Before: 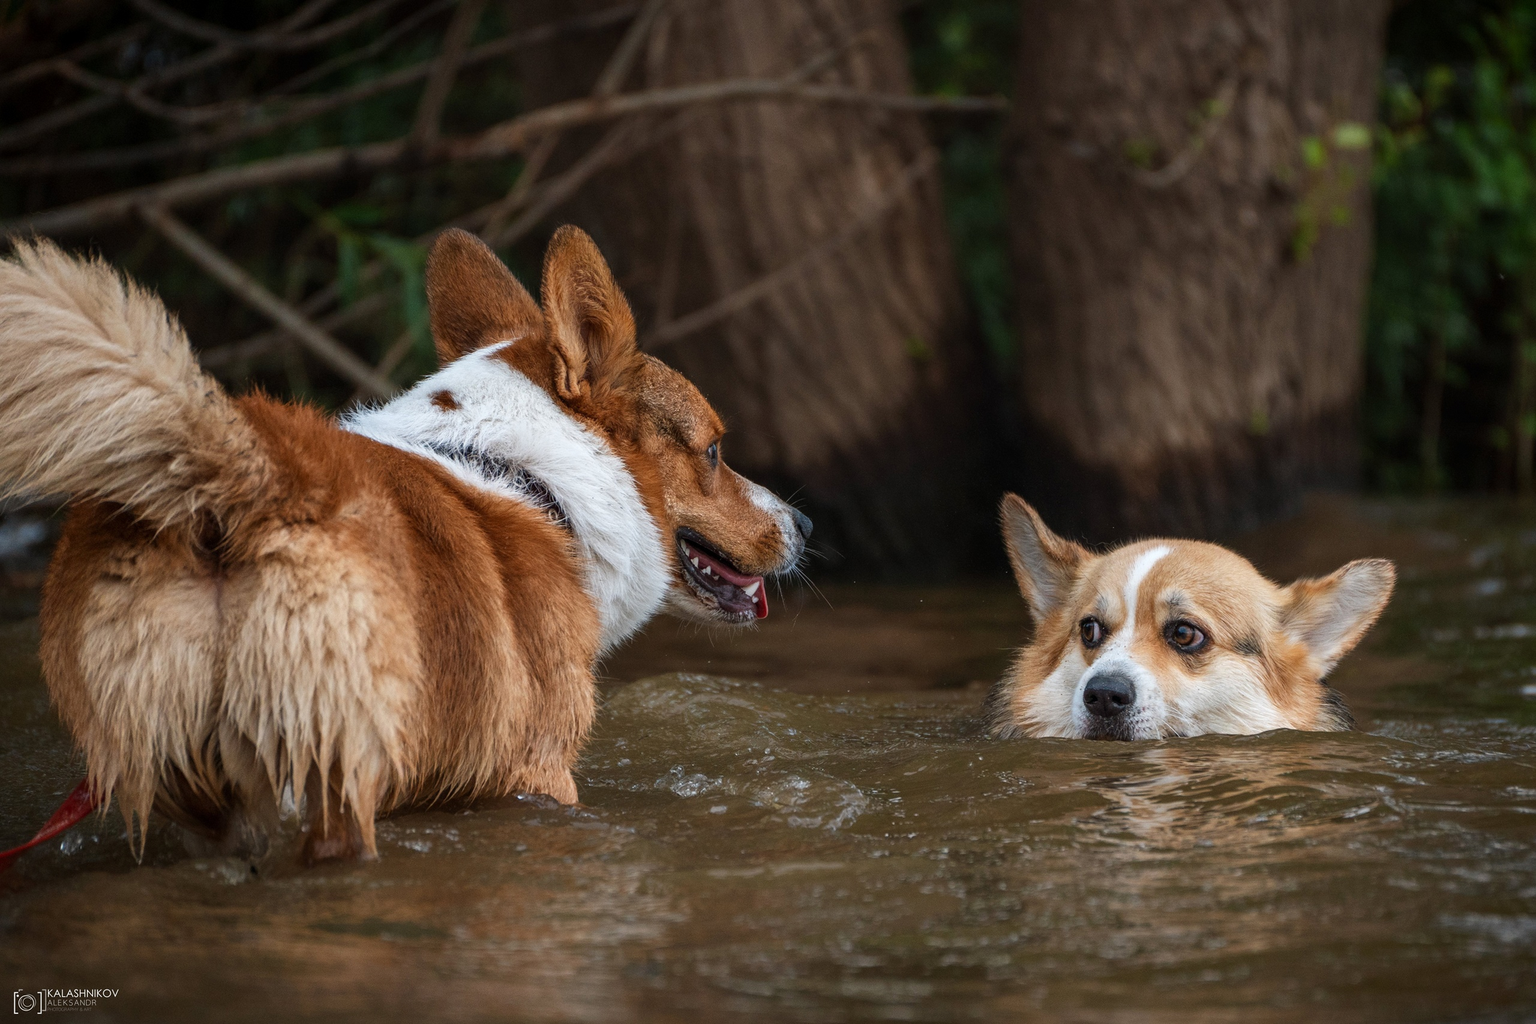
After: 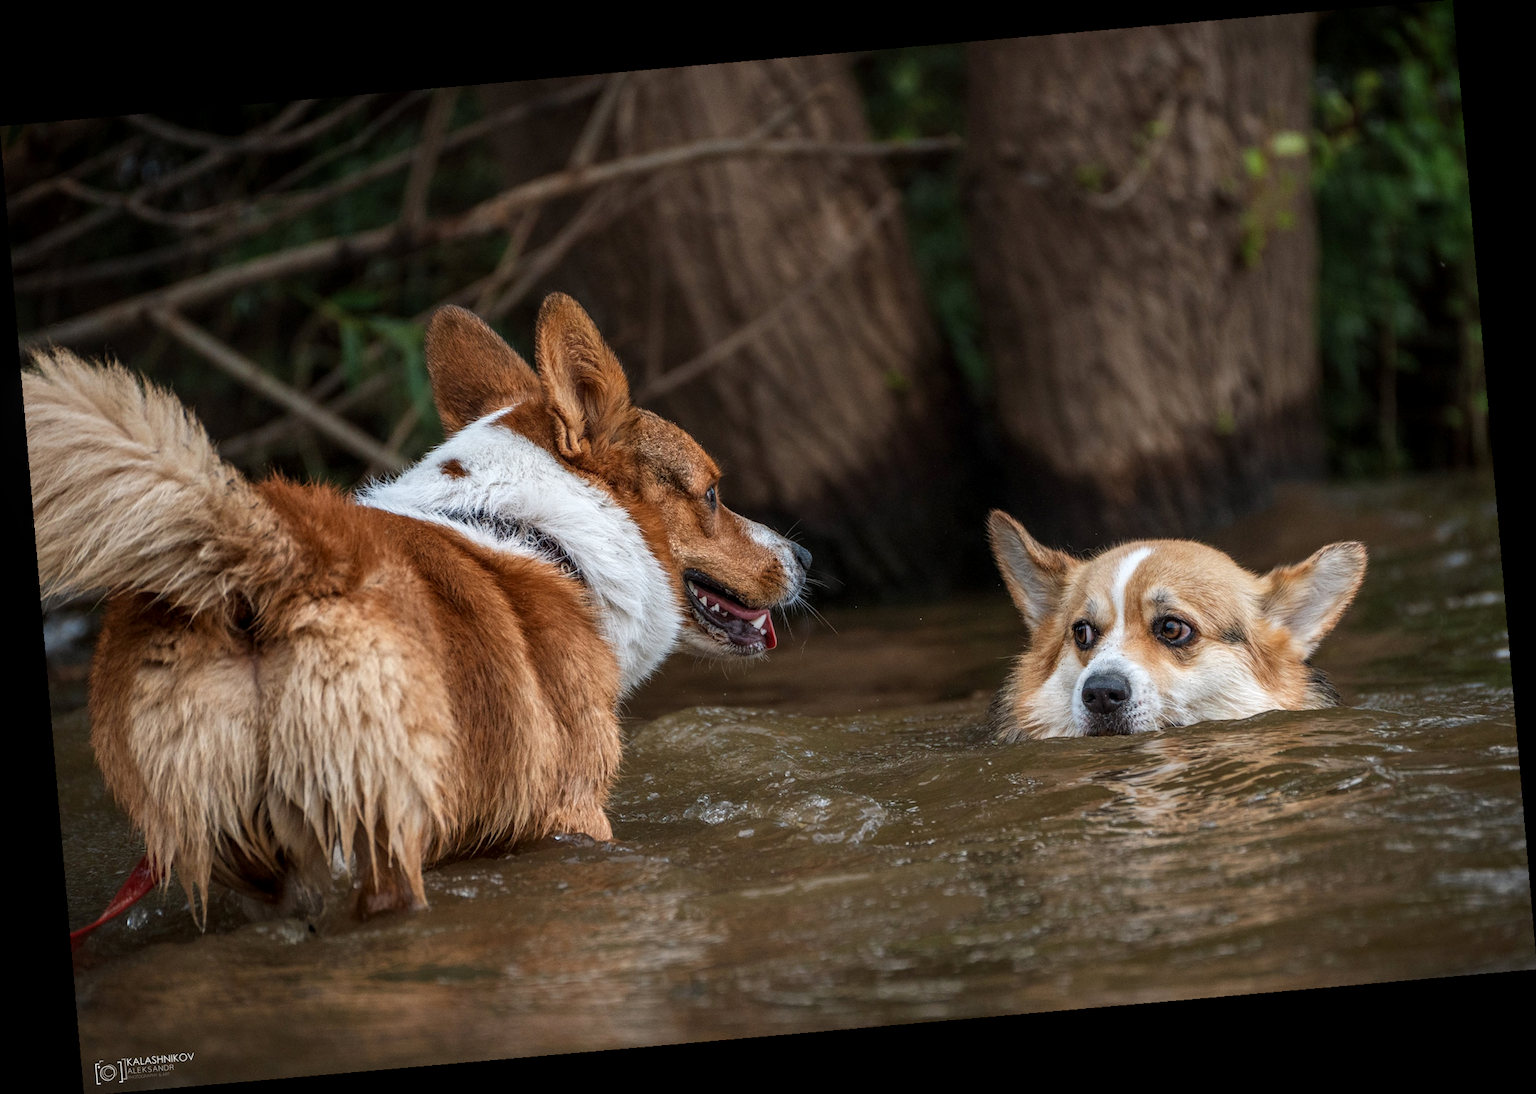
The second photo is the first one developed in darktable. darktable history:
local contrast: on, module defaults
rotate and perspective: rotation -4.98°, automatic cropping off
